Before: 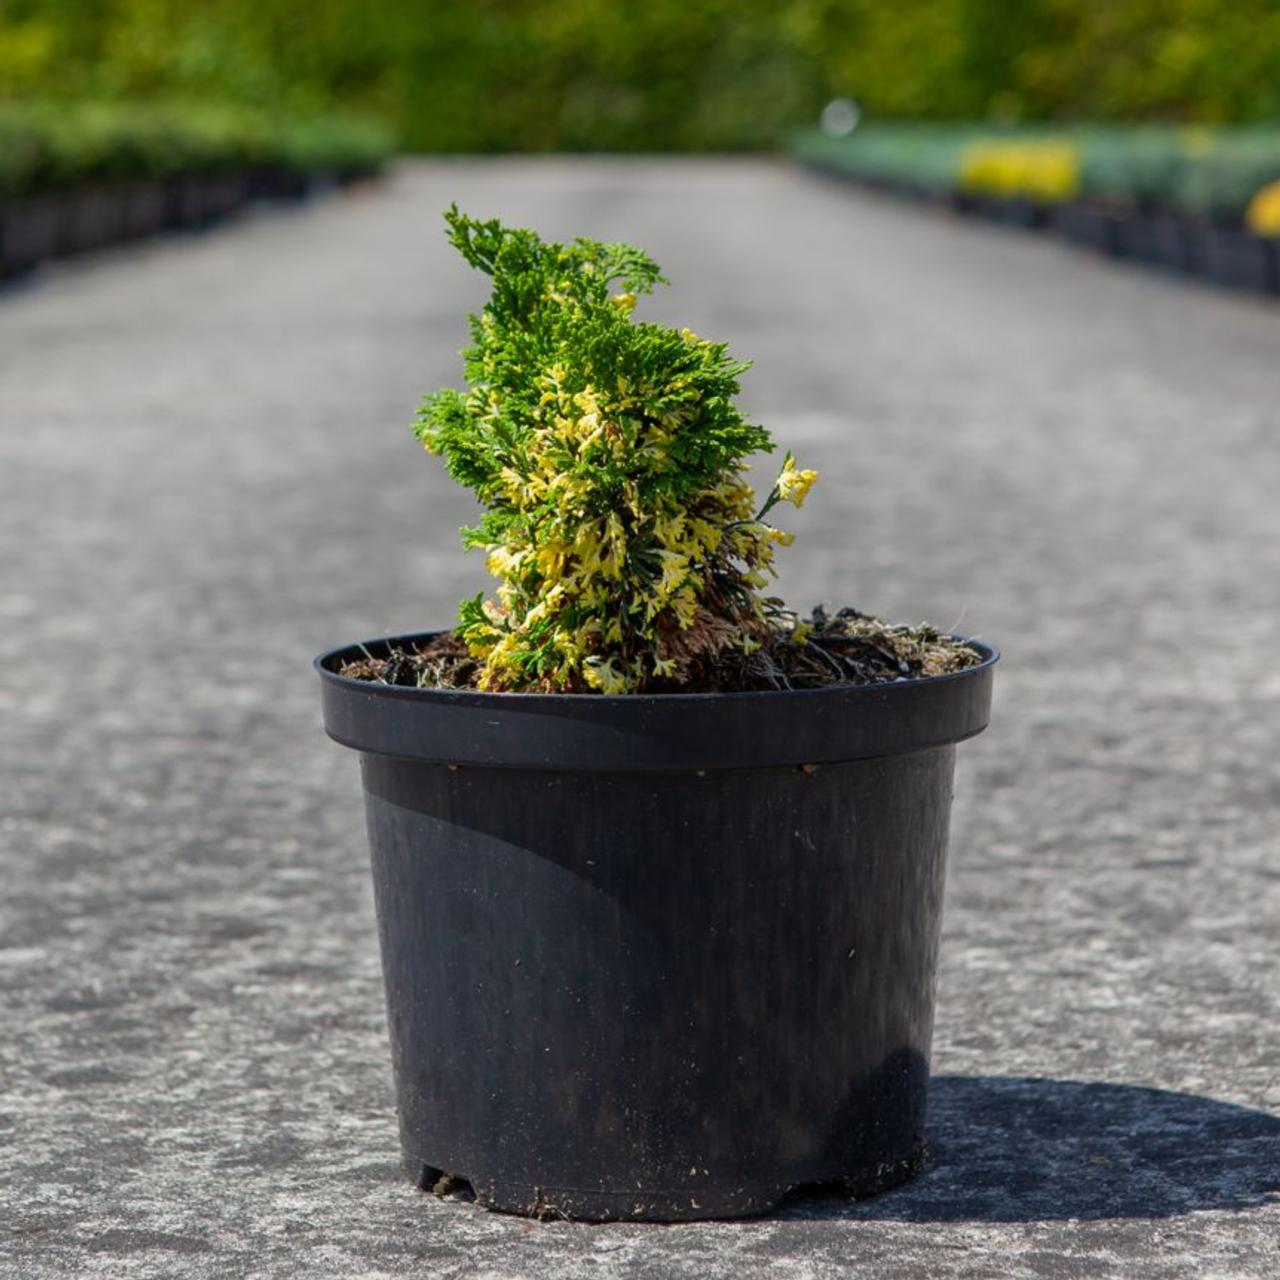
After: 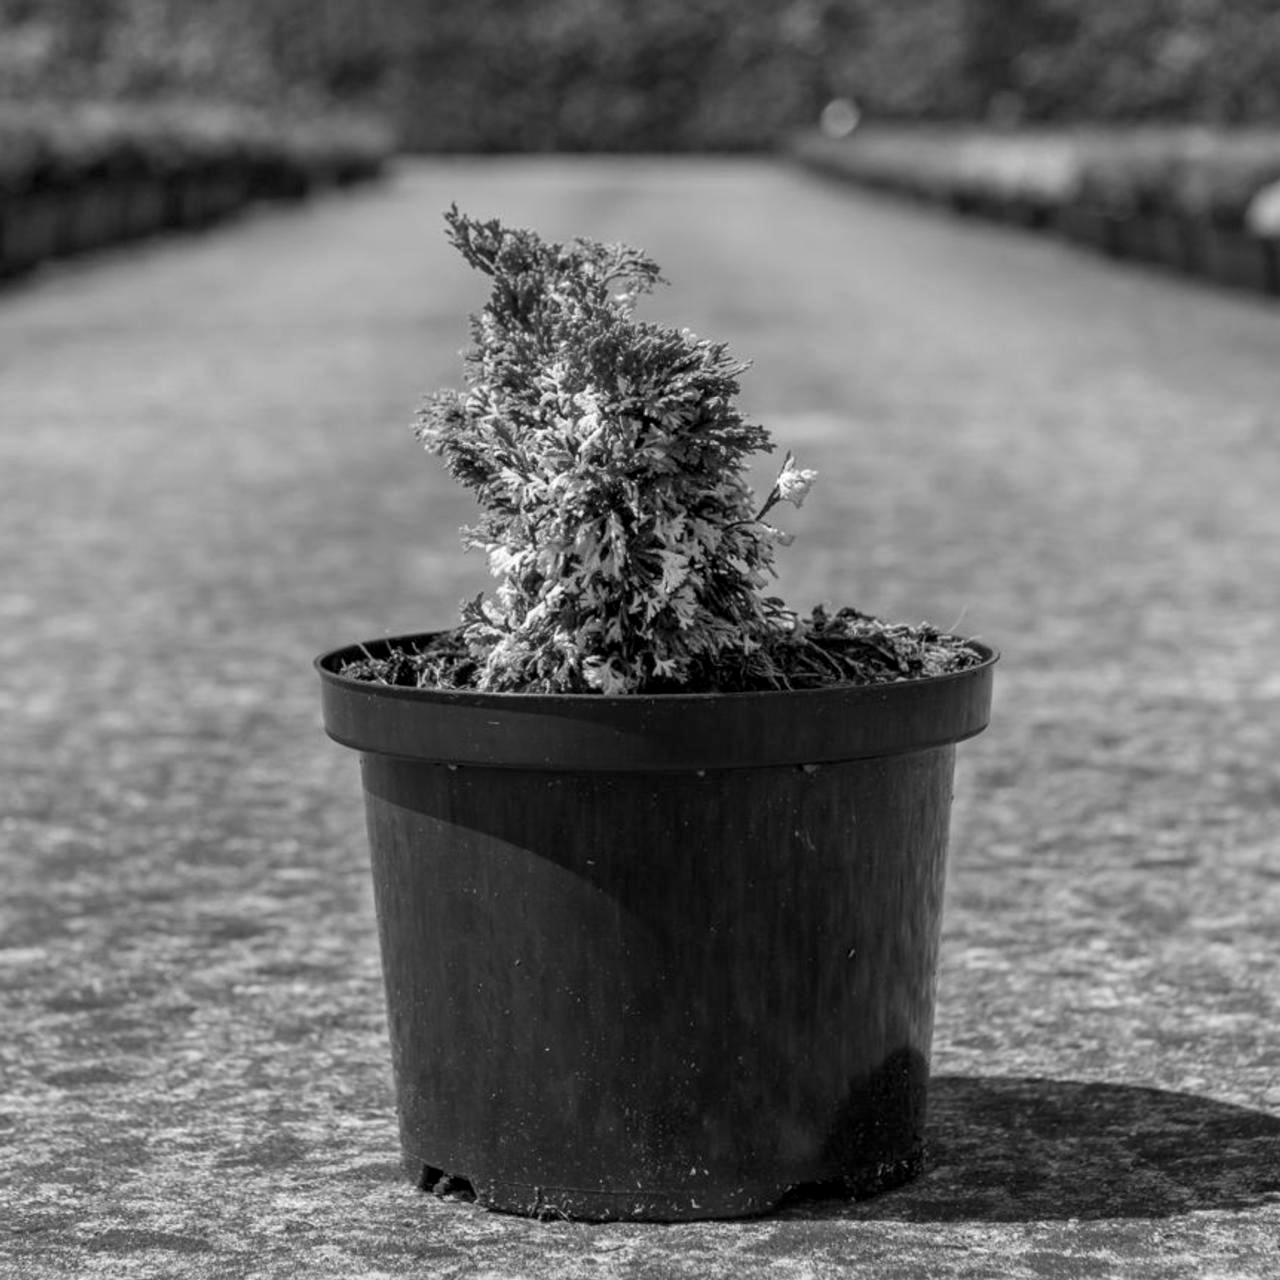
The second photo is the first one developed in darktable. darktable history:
local contrast: on, module defaults
monochrome: a 32, b 64, size 2.3
